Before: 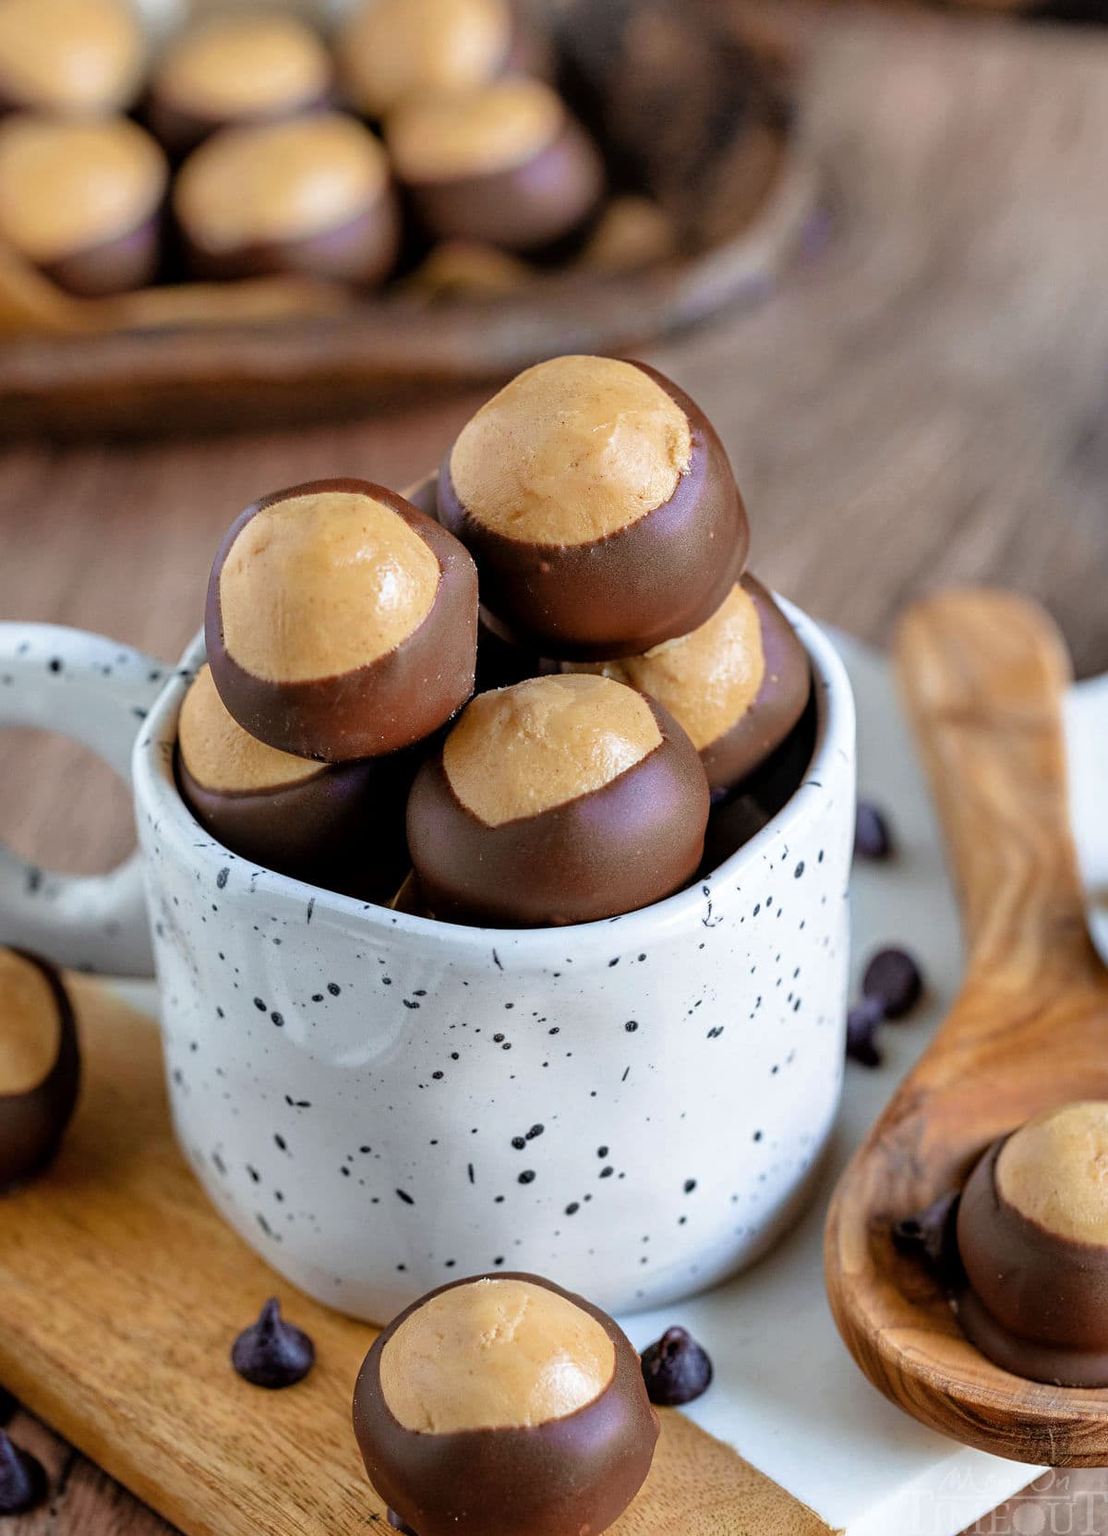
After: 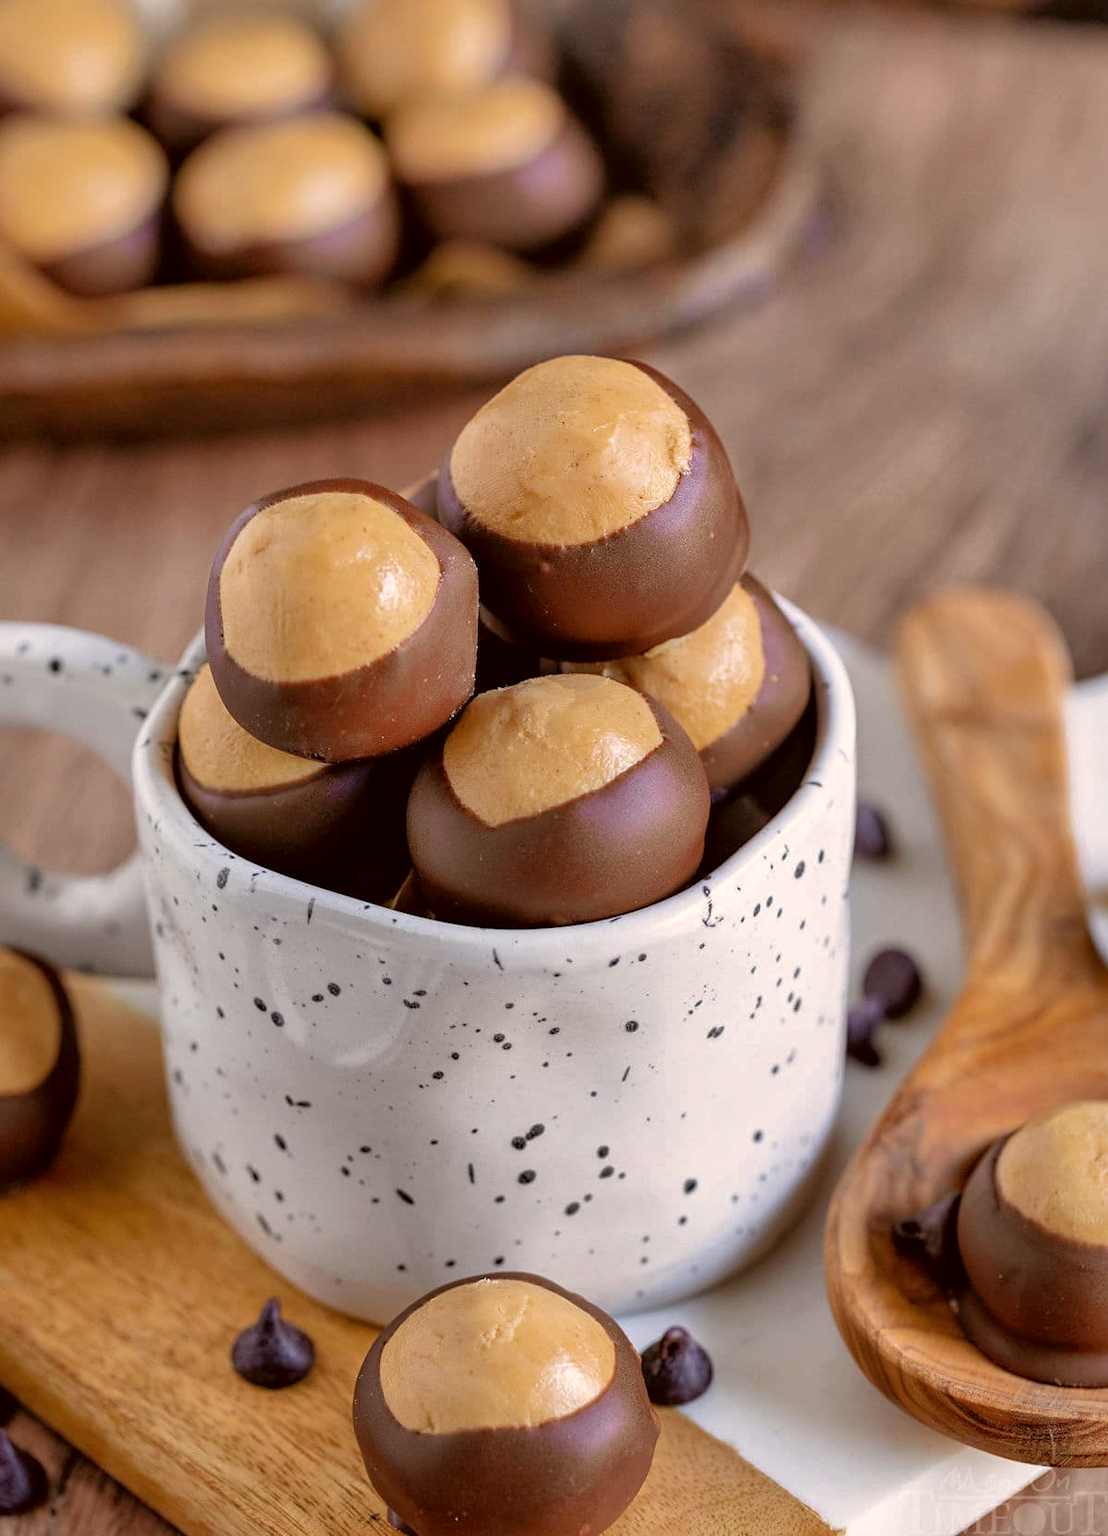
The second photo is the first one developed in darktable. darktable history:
color correction: highlights a* 6.36, highlights b* 8.18, shadows a* 5.63, shadows b* 7.09, saturation 0.914
shadows and highlights: highlights color adjustment 49.87%
